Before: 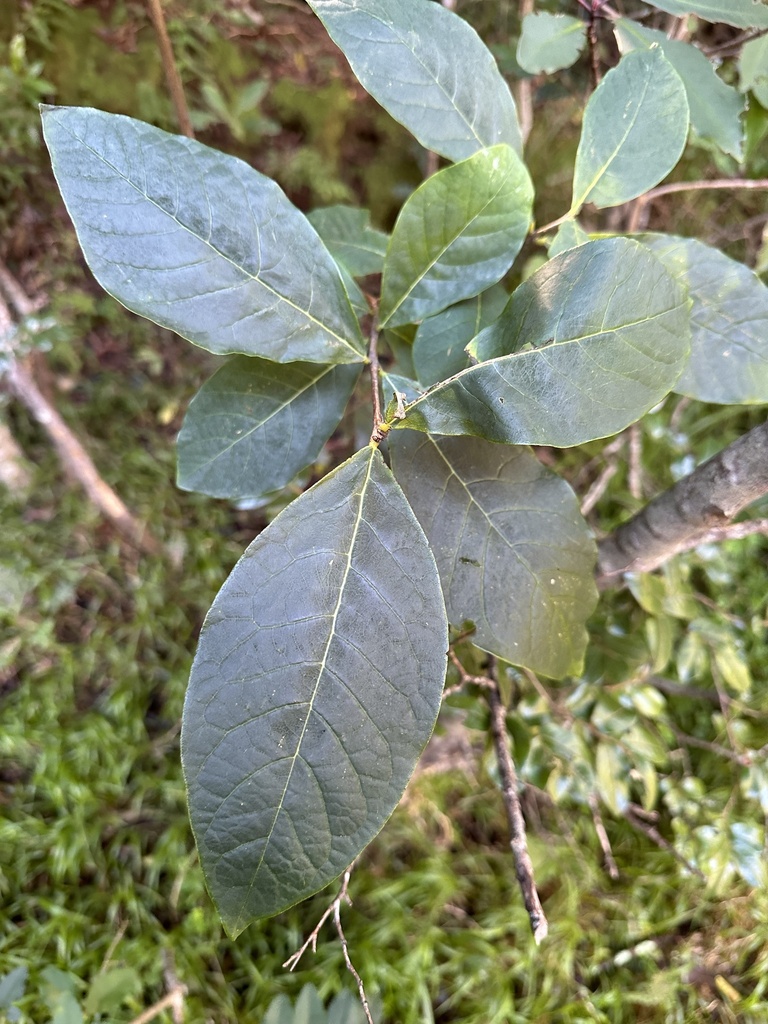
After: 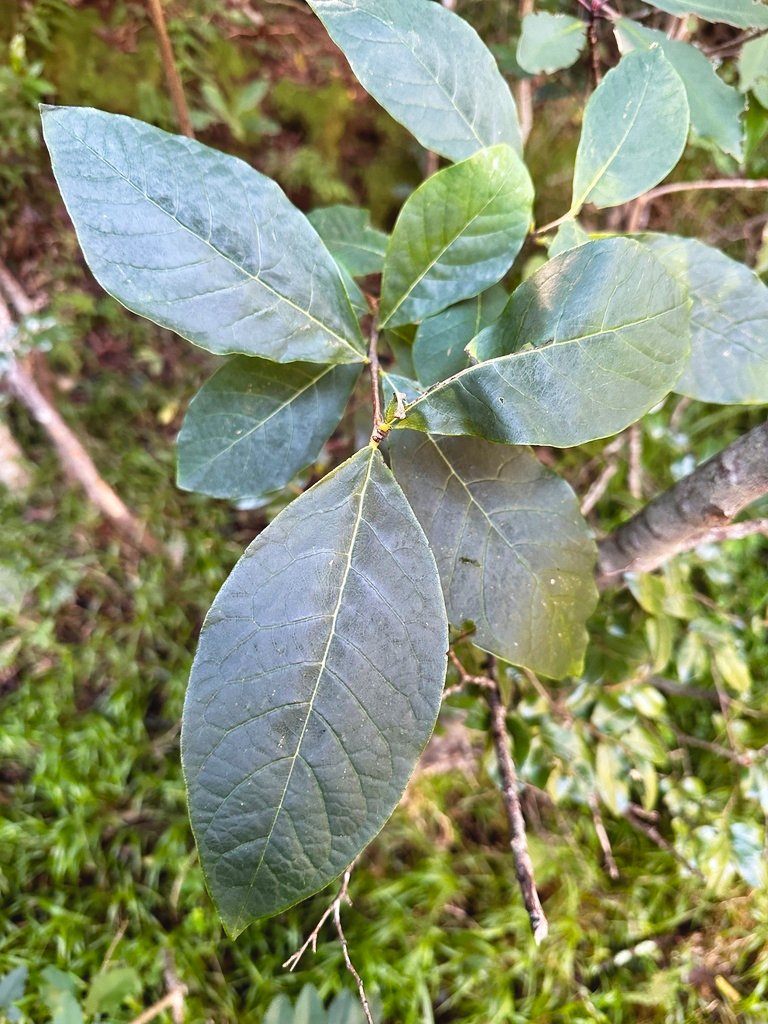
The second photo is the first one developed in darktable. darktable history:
tone curve: curves: ch0 [(0, 0.036) (0.119, 0.115) (0.461, 0.479) (0.715, 0.767) (0.817, 0.865) (1, 0.998)]; ch1 [(0, 0) (0.377, 0.416) (0.44, 0.478) (0.487, 0.498) (0.514, 0.525) (0.538, 0.552) (0.67, 0.688) (1, 1)]; ch2 [(0, 0) (0.38, 0.405) (0.463, 0.445) (0.492, 0.486) (0.524, 0.541) (0.578, 0.59) (0.653, 0.658) (1, 1)], preserve colors none
